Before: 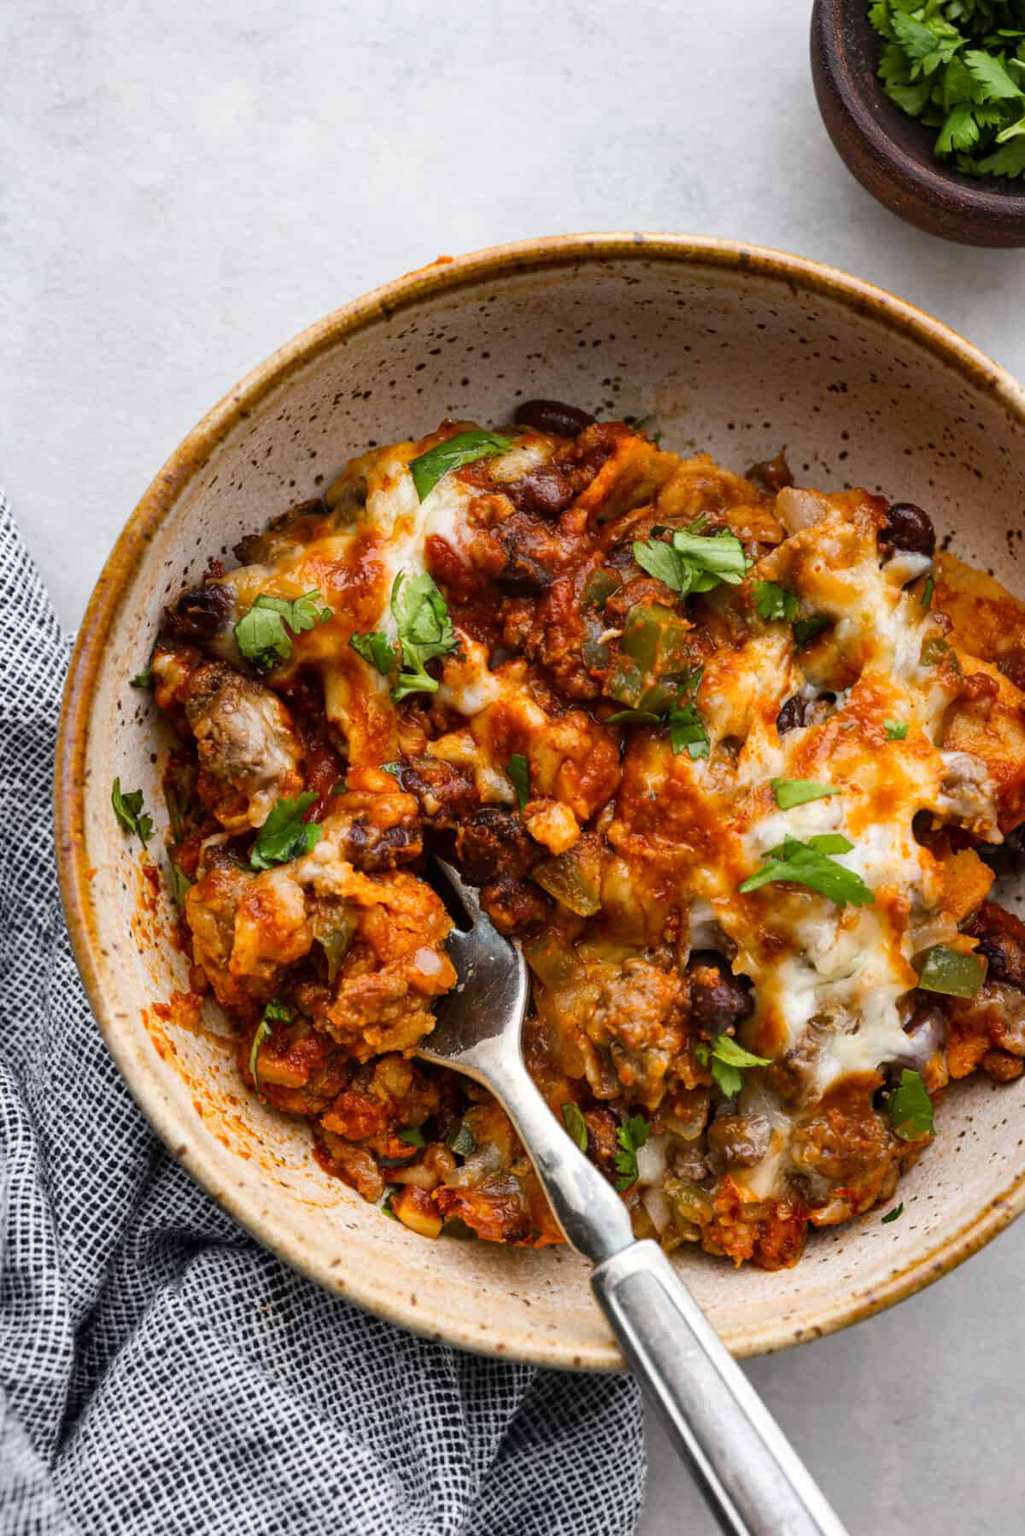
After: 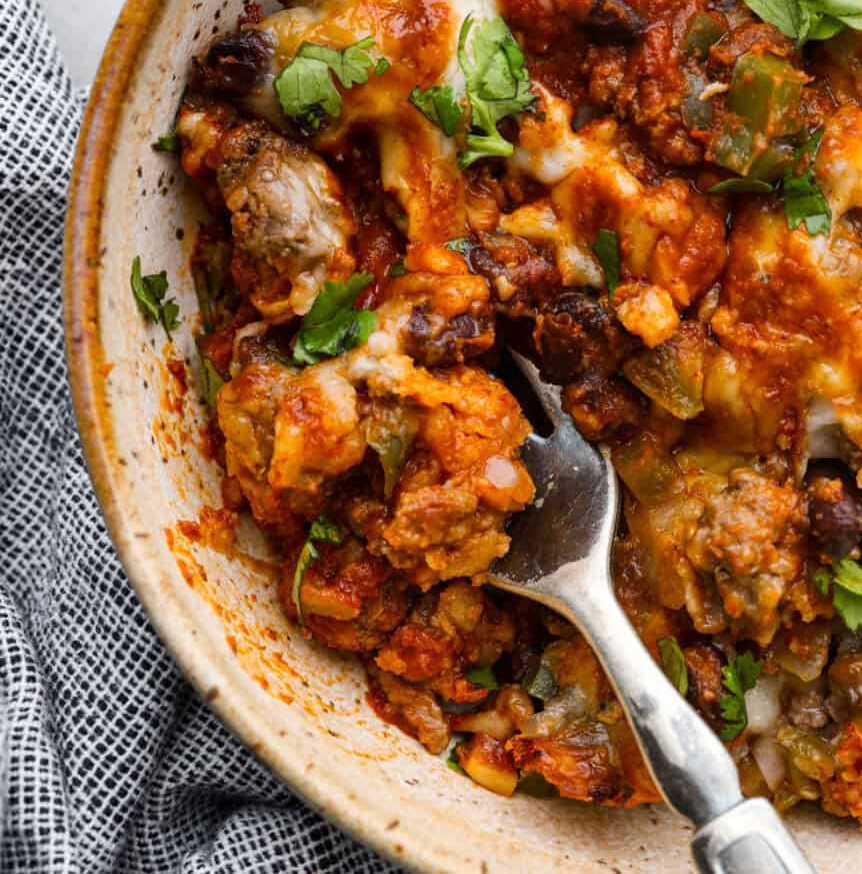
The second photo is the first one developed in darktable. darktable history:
crop: top 36.402%, right 28.138%, bottom 15.011%
